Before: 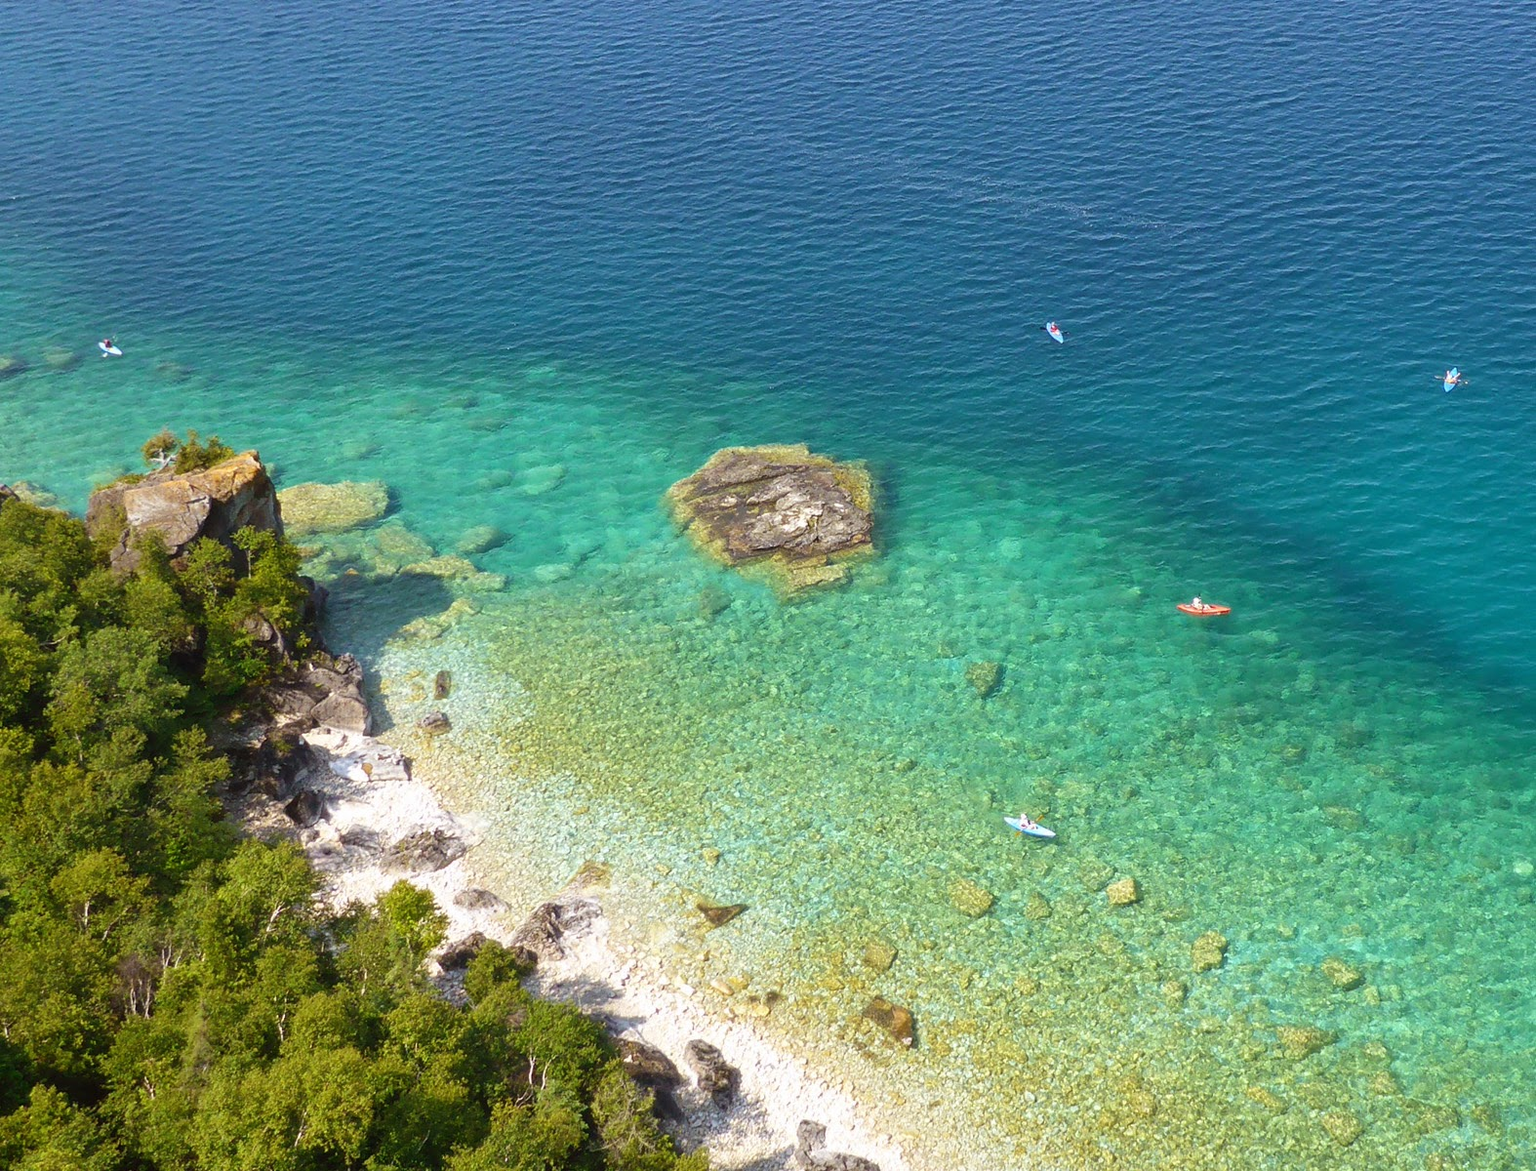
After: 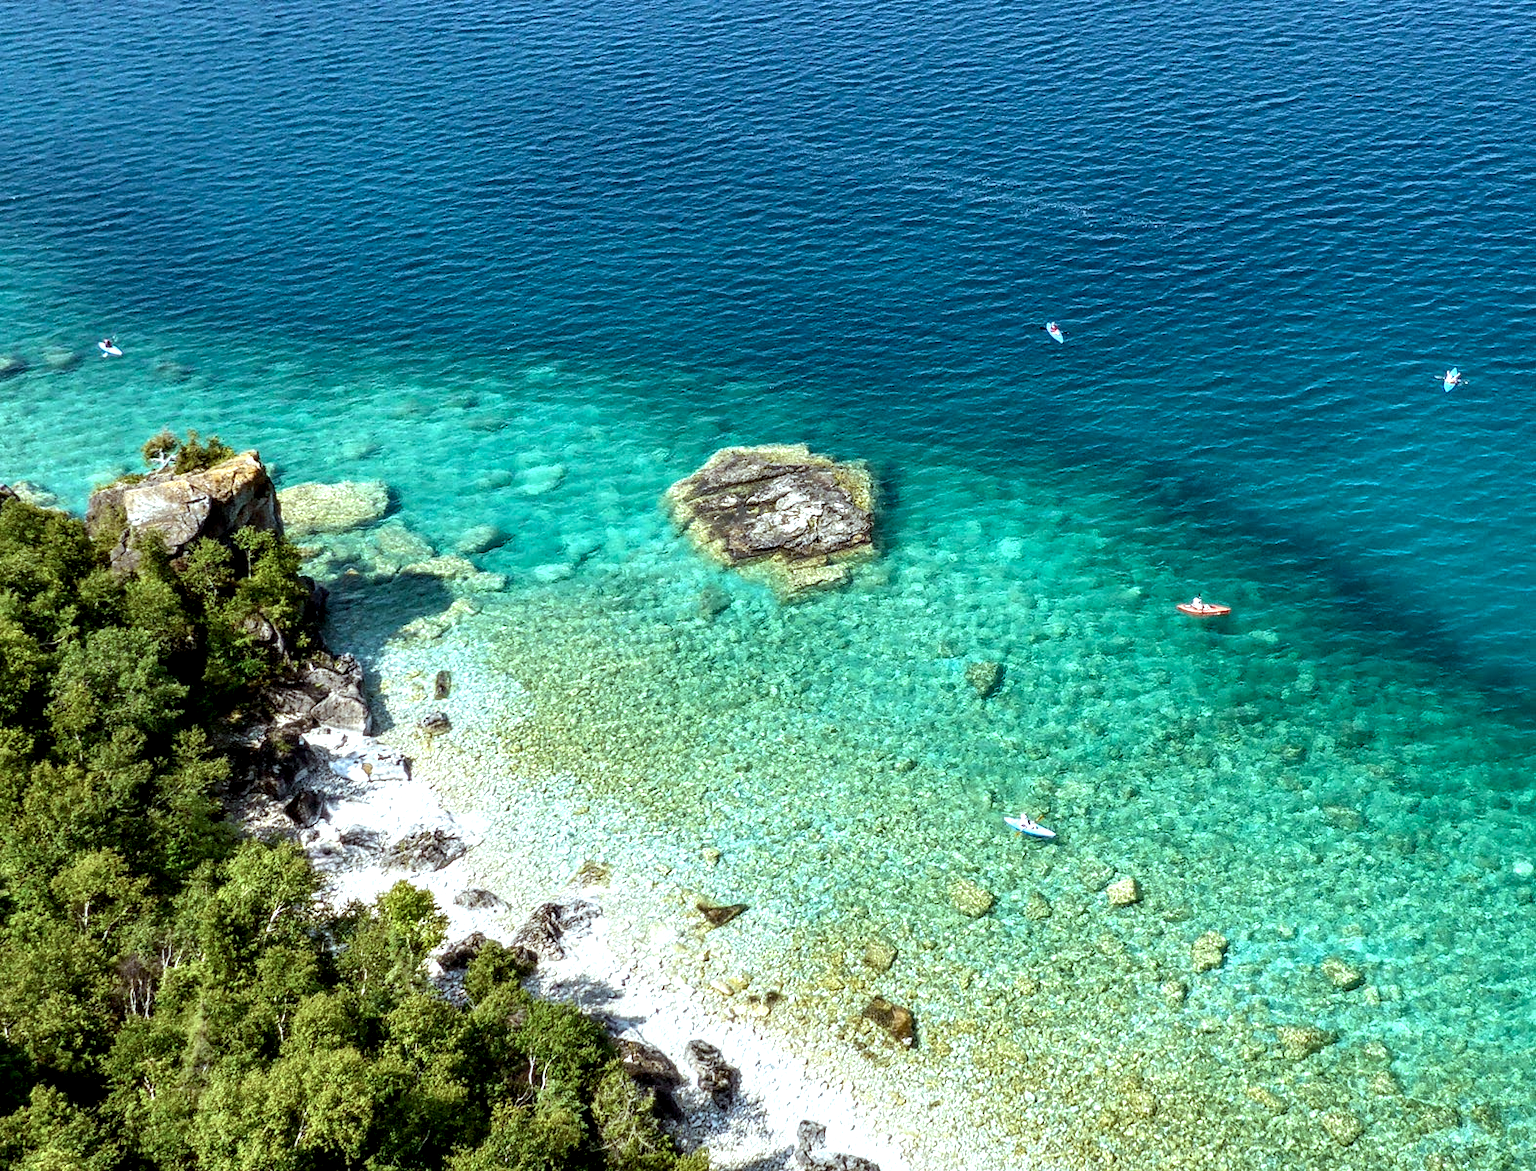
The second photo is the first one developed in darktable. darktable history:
color correction: highlights a* -10.04, highlights b* -10.37
local contrast: detail 203%
